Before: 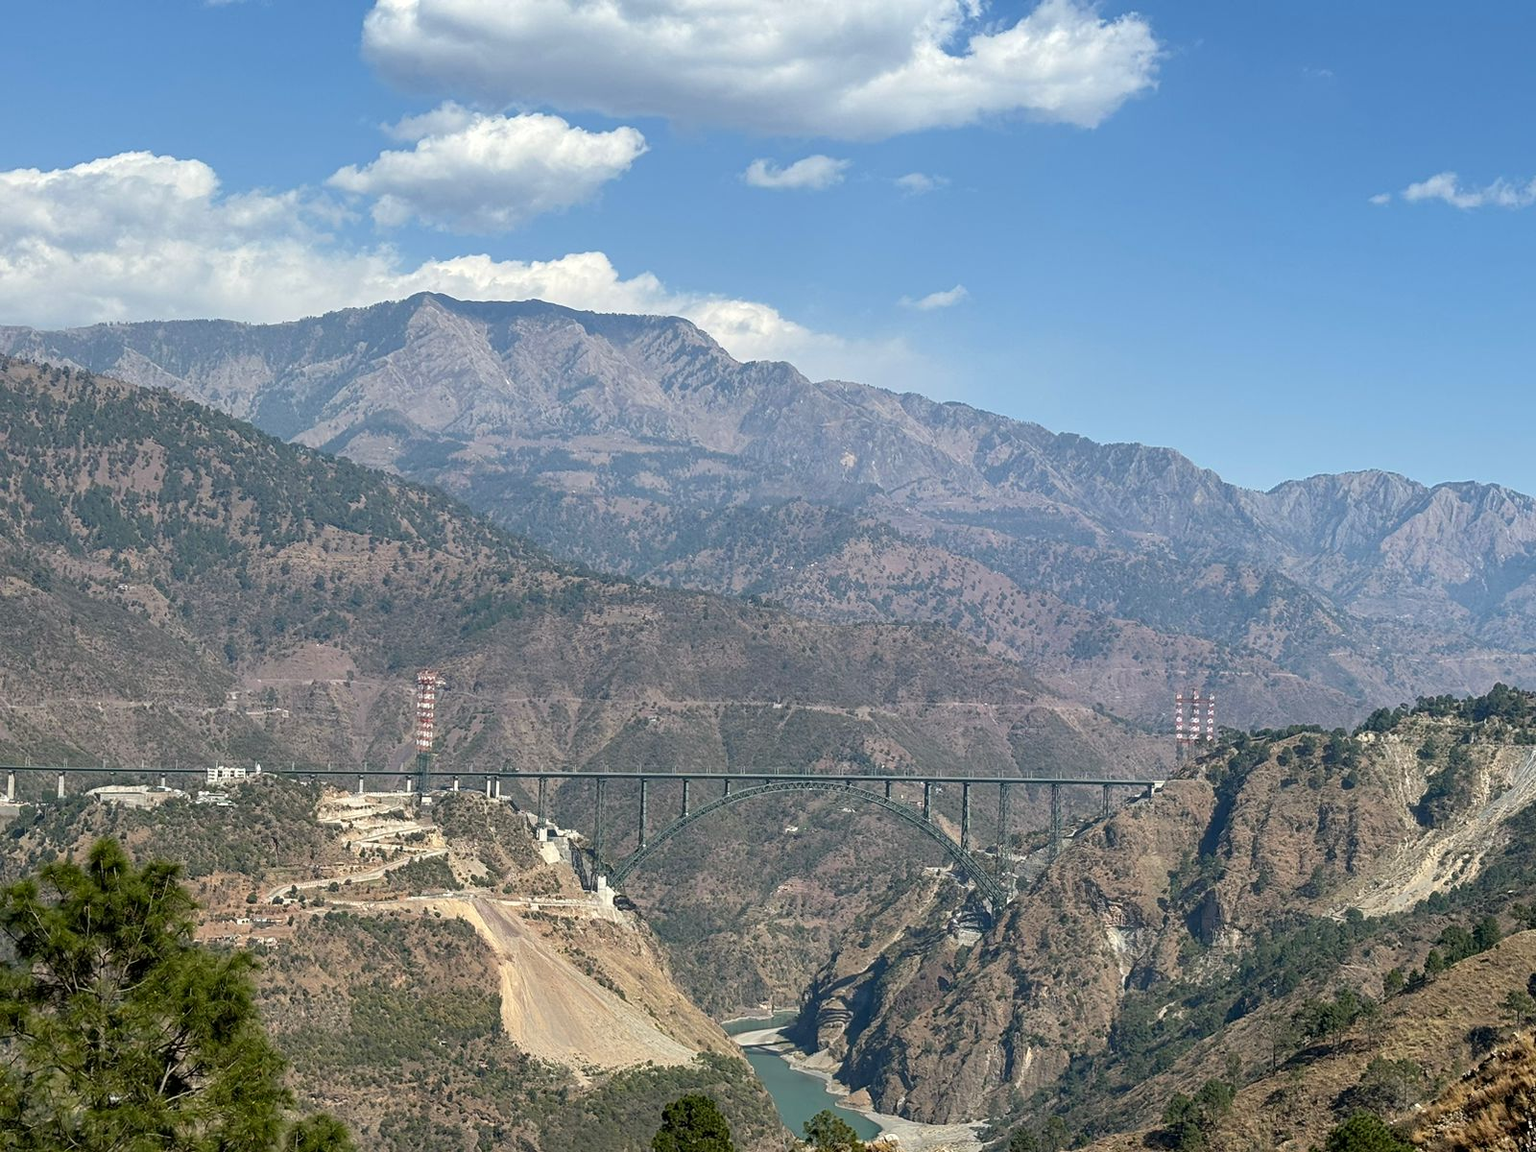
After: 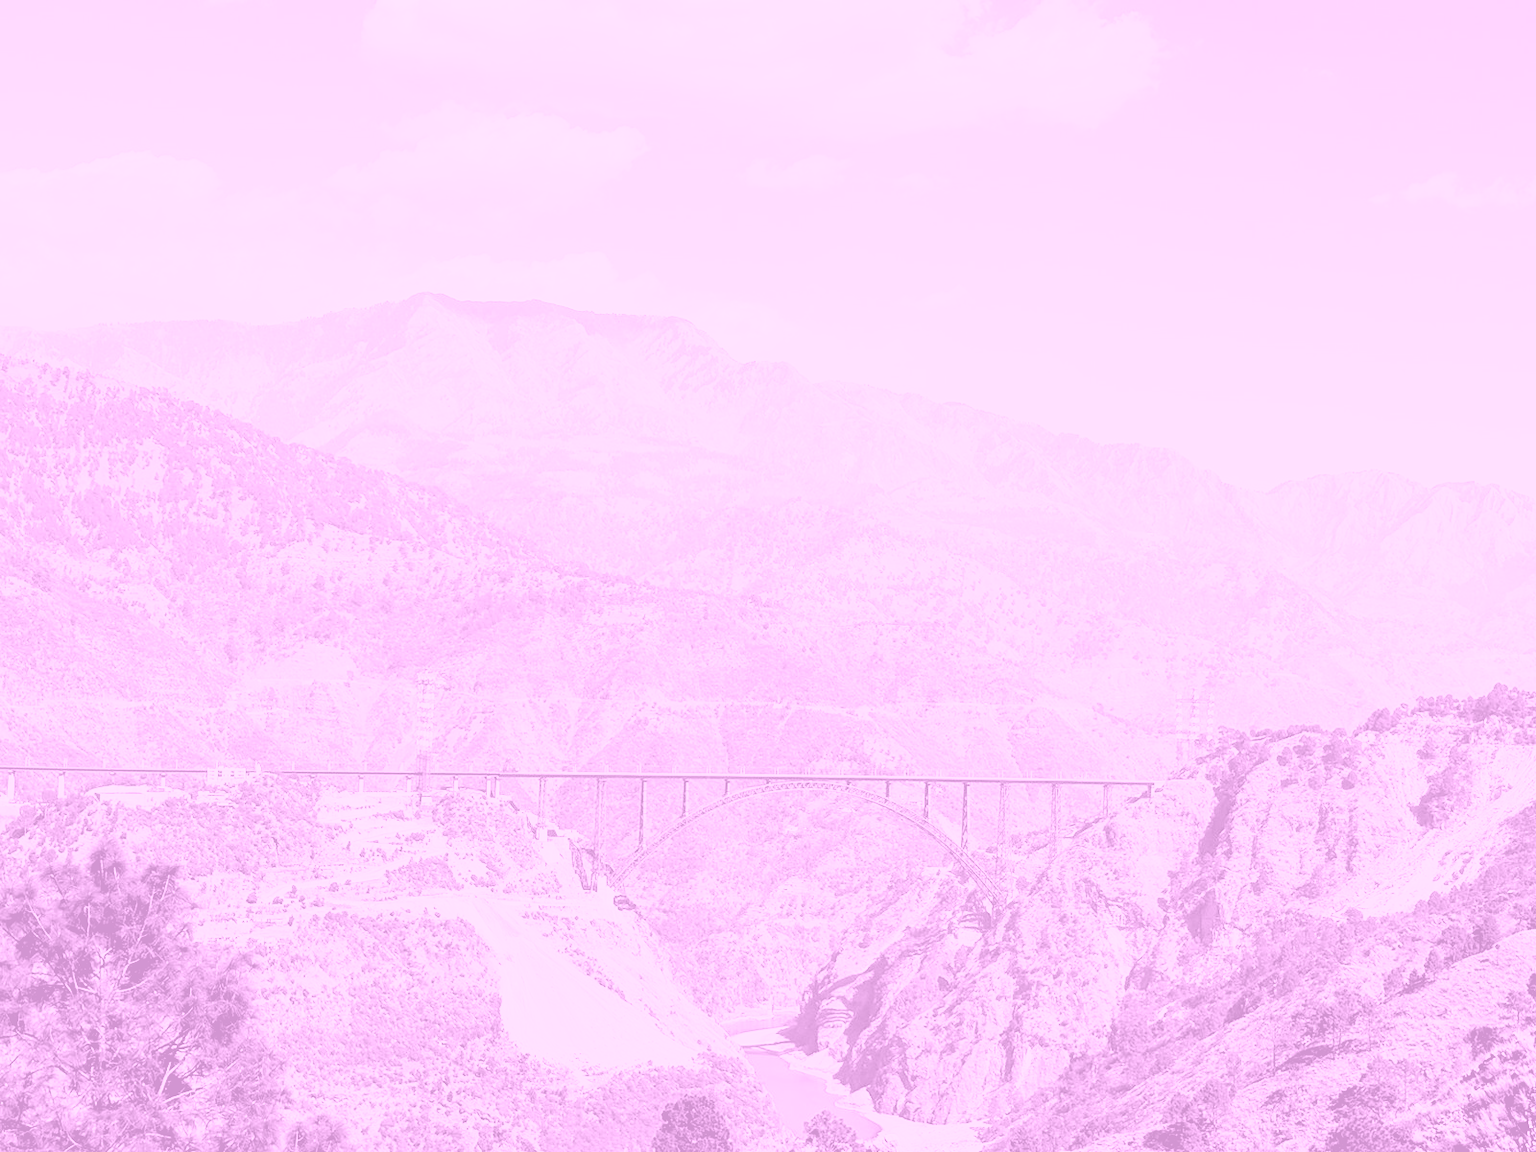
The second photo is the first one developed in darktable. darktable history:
color balance rgb: shadows lift › luminance -21.66%, shadows lift › chroma 6.57%, shadows lift › hue 270°, power › chroma 0.68%, power › hue 60°, highlights gain › luminance 6.08%, highlights gain › chroma 1.33%, highlights gain › hue 90°, global offset › luminance -0.87%, perceptual saturation grading › global saturation 26.86%, perceptual saturation grading › highlights -28.39%, perceptual saturation grading › mid-tones 15.22%, perceptual saturation grading › shadows 33.98%, perceptual brilliance grading › highlights 10%, perceptual brilliance grading › mid-tones 5%
colorize: hue 331.2°, saturation 69%, source mix 30.28%, lightness 69.02%, version 1
tone curve: curves: ch0 [(0, 0.052) (0.207, 0.35) (0.392, 0.592) (0.54, 0.803) (0.725, 0.922) (0.99, 0.974)], color space Lab, independent channels, preserve colors none
